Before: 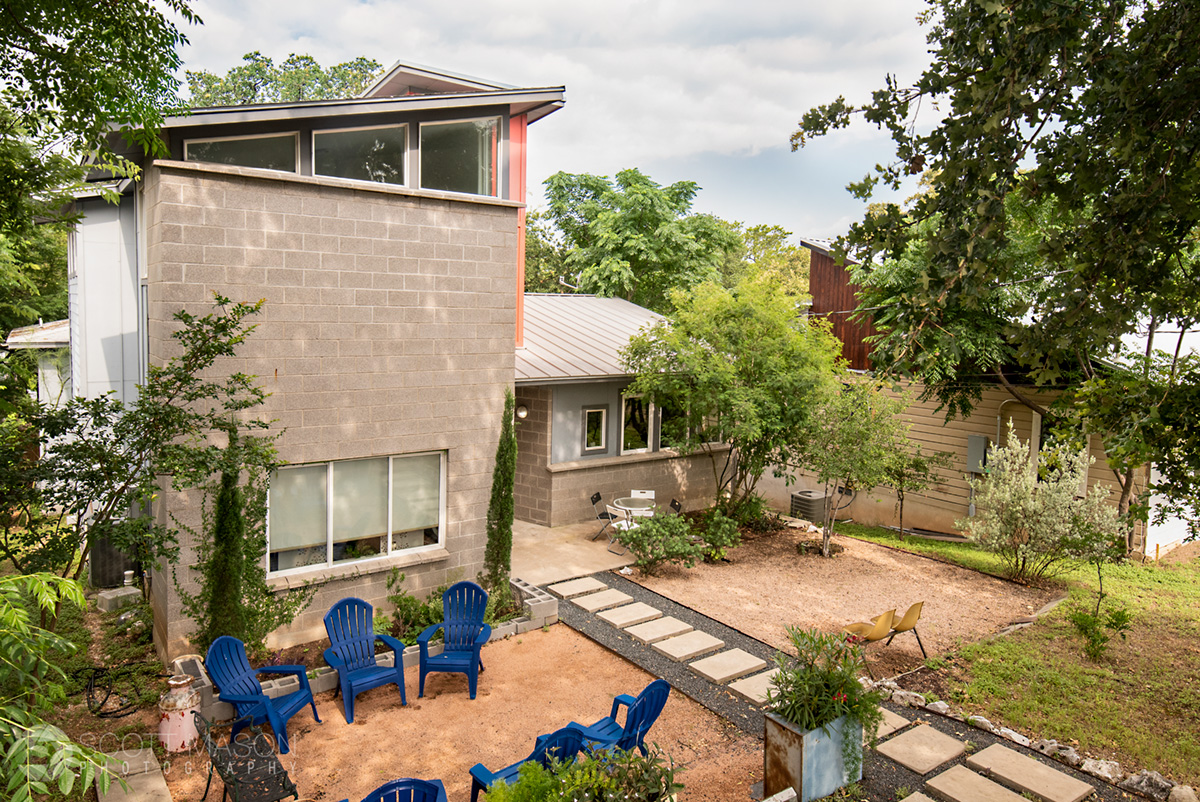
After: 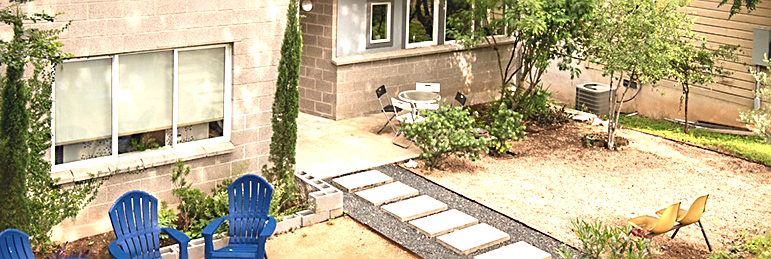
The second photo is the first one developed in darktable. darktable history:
exposure: black level correction -0.005, exposure 1 EV, compensate highlight preservation false
crop: left 17.974%, top 50.867%, right 17.701%, bottom 16.794%
contrast brightness saturation: saturation -0.054
sharpen: on, module defaults
